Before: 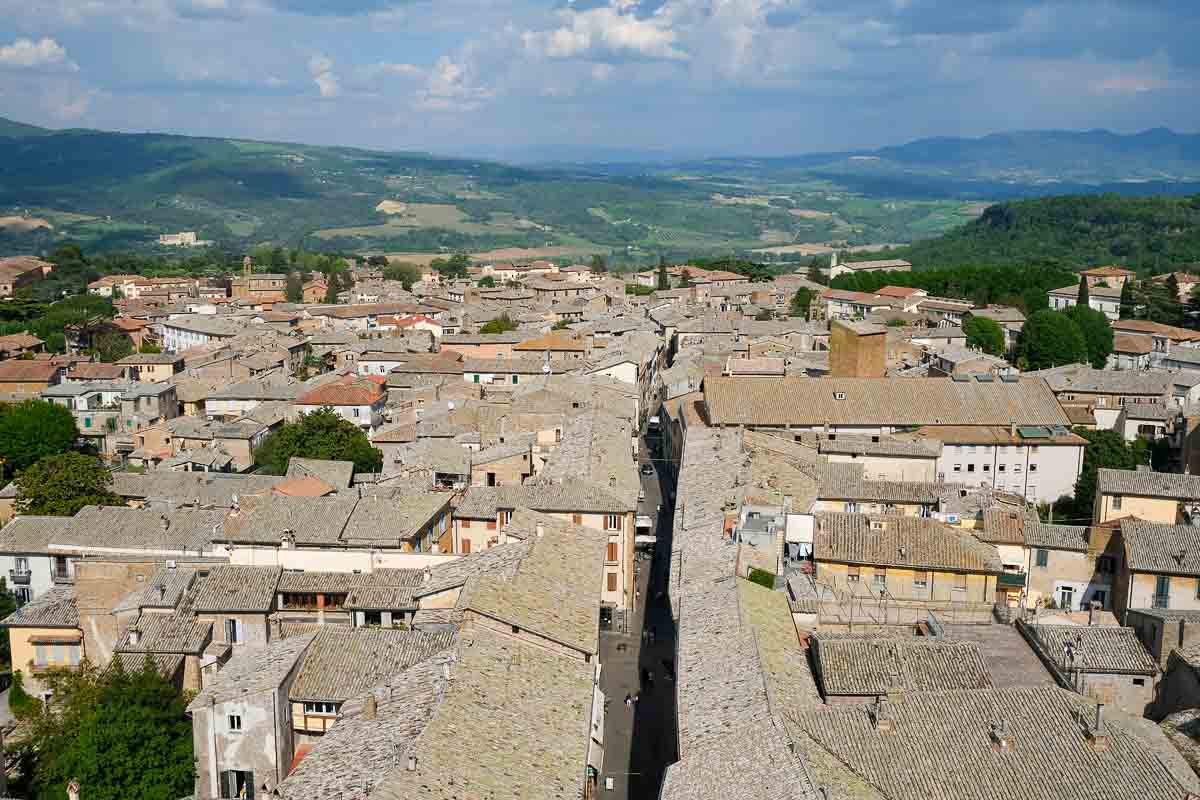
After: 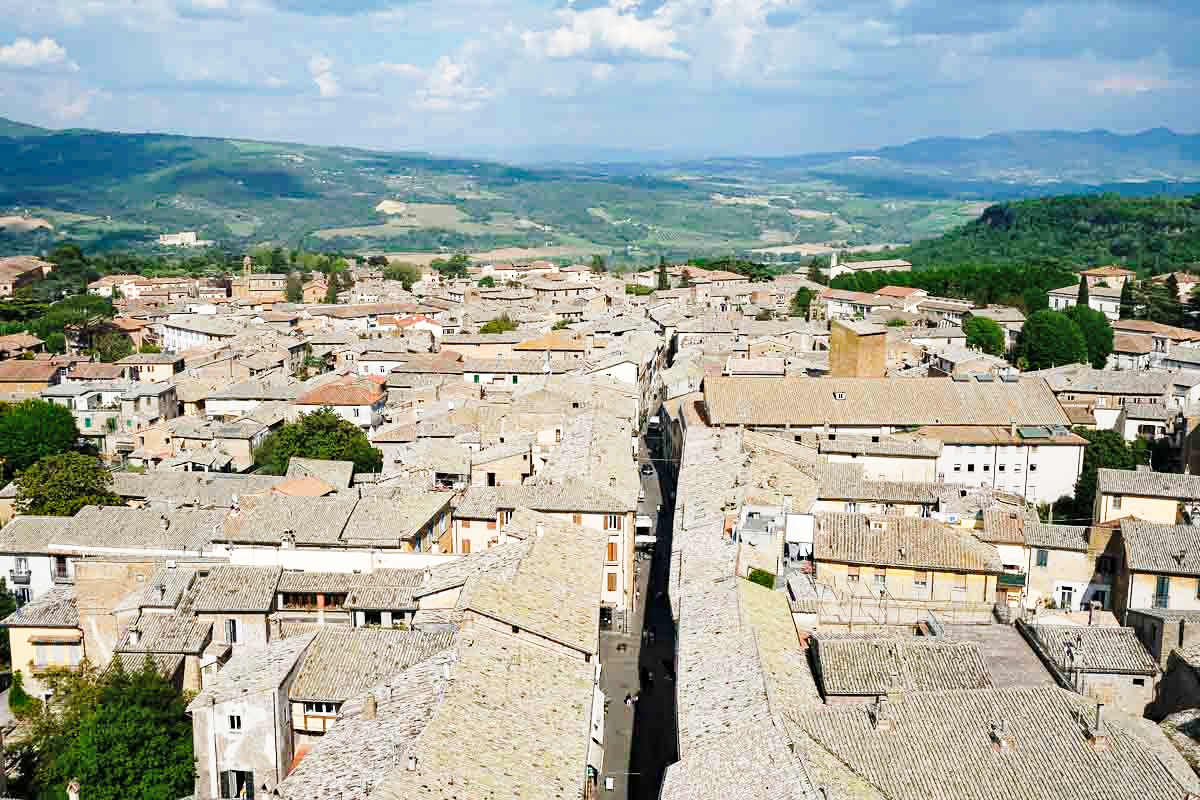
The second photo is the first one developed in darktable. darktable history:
contrast brightness saturation: saturation -0.17
base curve: curves: ch0 [(0, 0) (0.028, 0.03) (0.121, 0.232) (0.46, 0.748) (0.859, 0.968) (1, 1)], preserve colors none
haze removal: compatibility mode true, adaptive false
